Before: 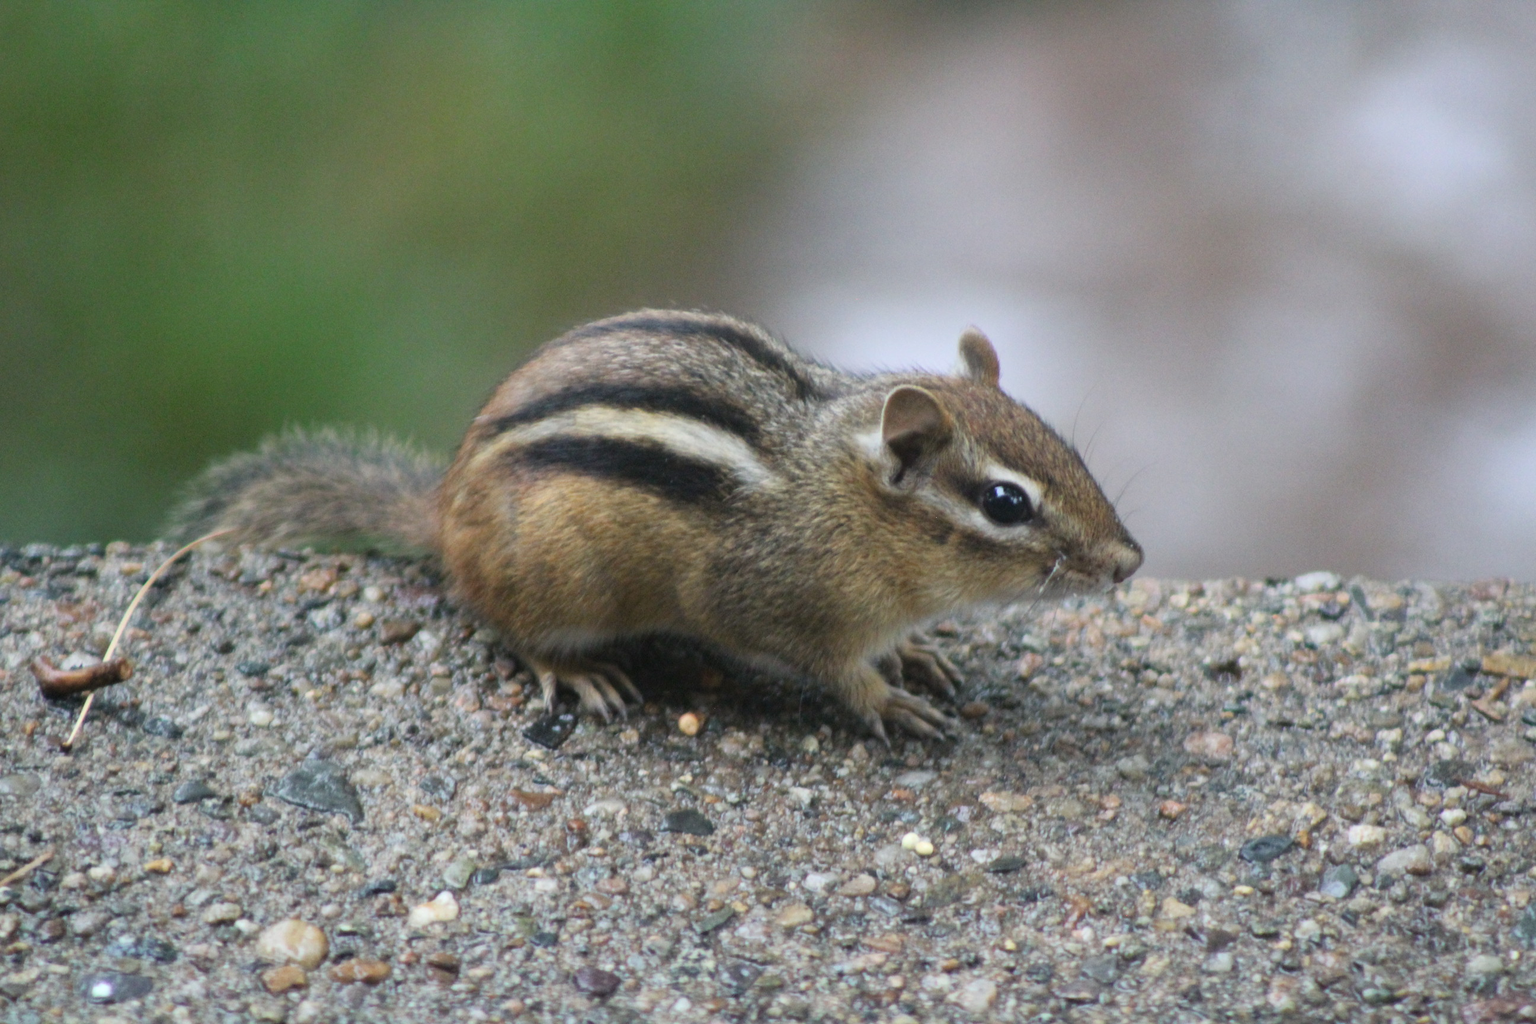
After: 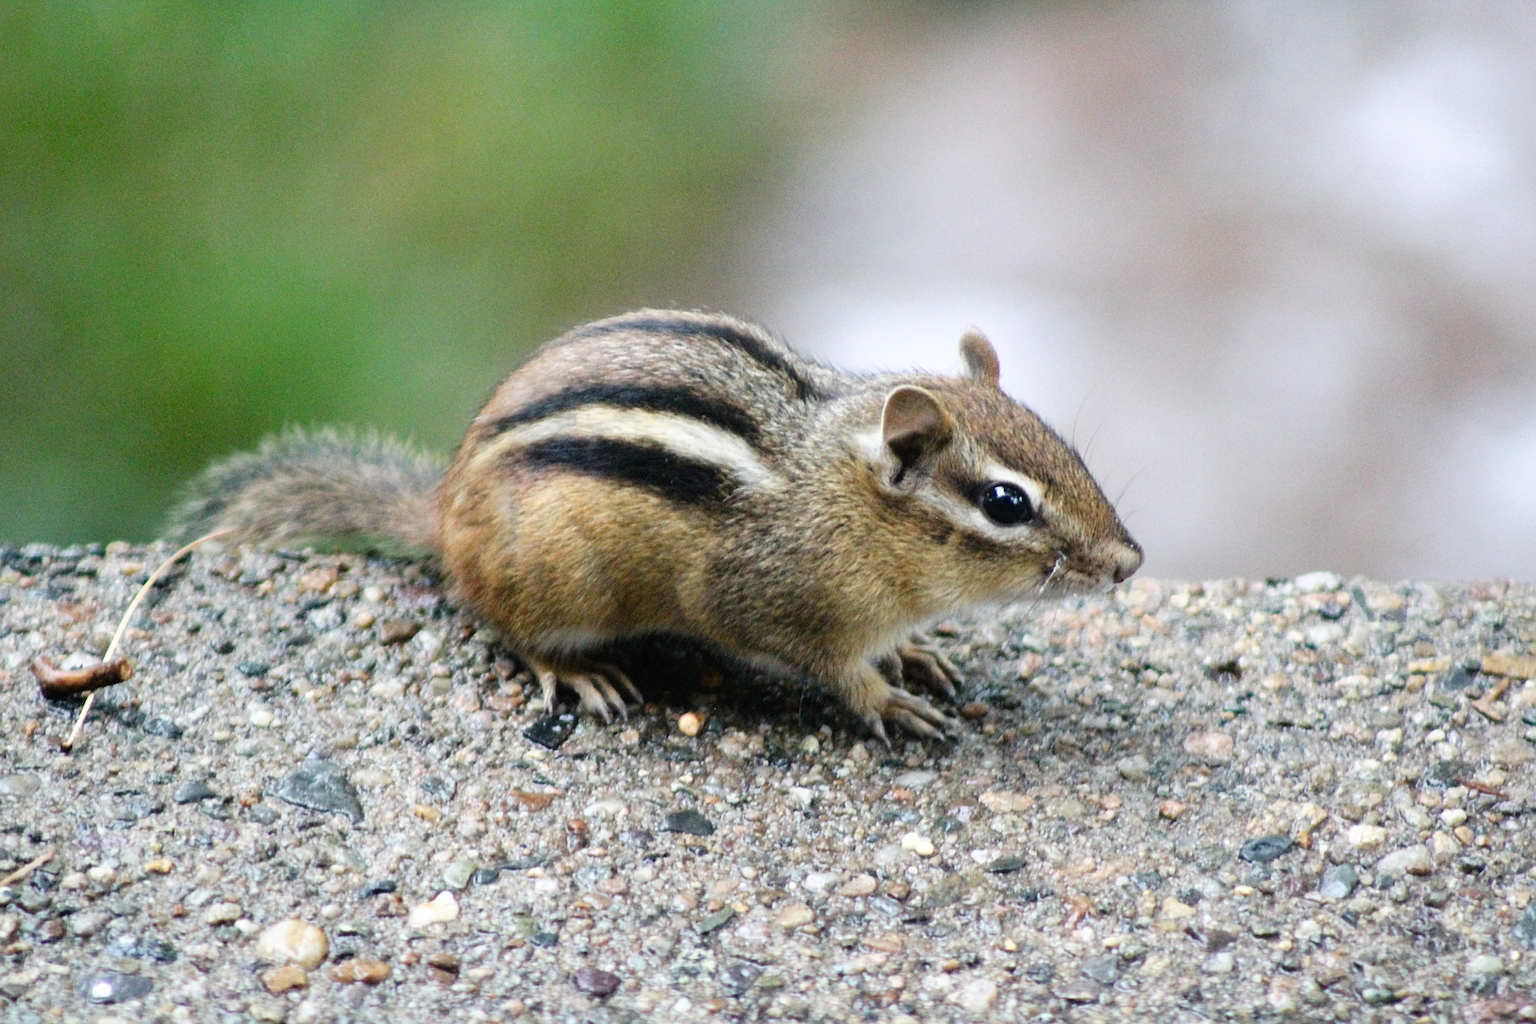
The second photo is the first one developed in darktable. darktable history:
sharpen: on, module defaults
exposure: exposure 0.3 EV, compensate highlight preservation false
color balance rgb: perceptual saturation grading › global saturation -3%
tone curve: curves: ch0 [(0, 0) (0.003, 0) (0.011, 0.002) (0.025, 0.004) (0.044, 0.007) (0.069, 0.015) (0.1, 0.025) (0.136, 0.04) (0.177, 0.09) (0.224, 0.152) (0.277, 0.239) (0.335, 0.335) (0.399, 0.43) (0.468, 0.524) (0.543, 0.621) (0.623, 0.712) (0.709, 0.792) (0.801, 0.871) (0.898, 0.951) (1, 1)], preserve colors none
